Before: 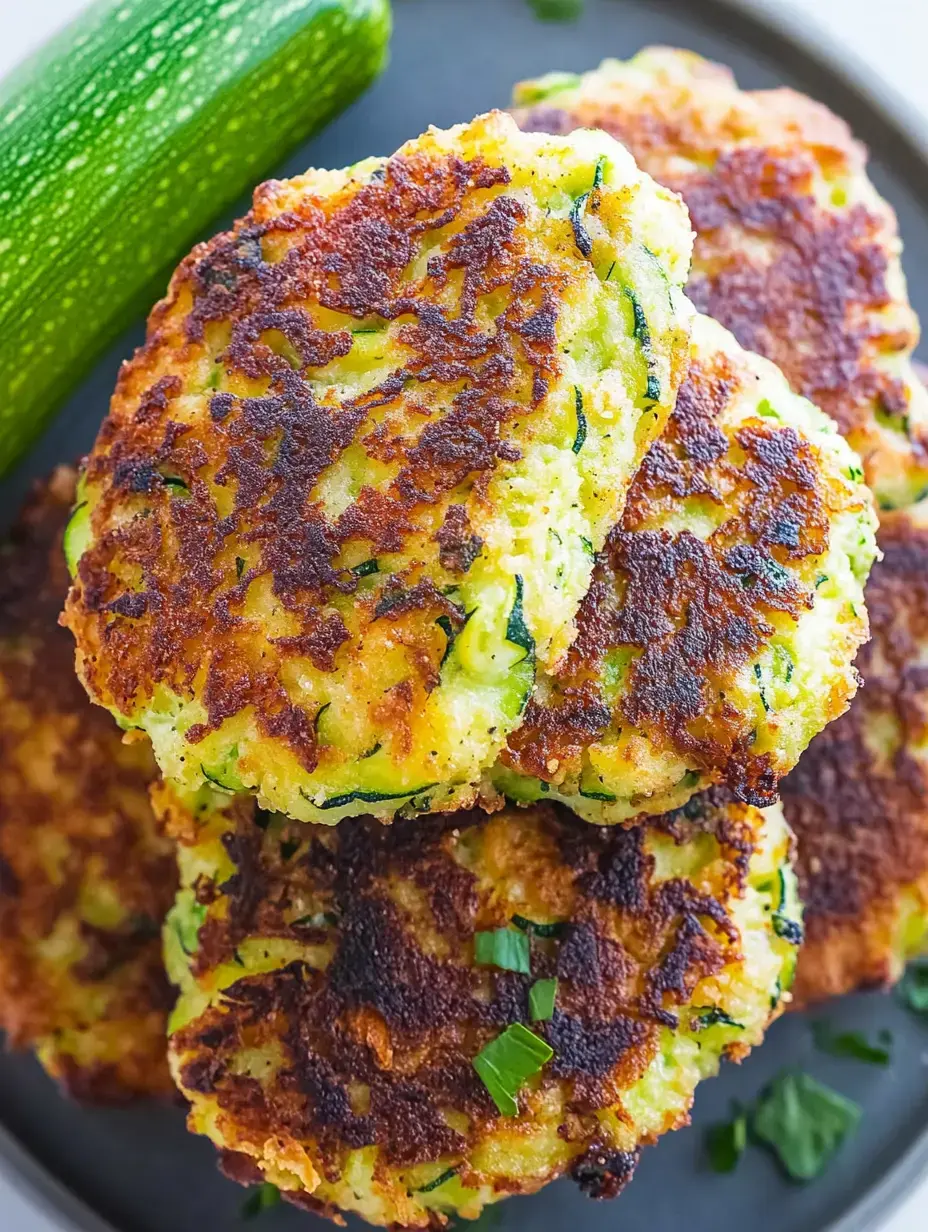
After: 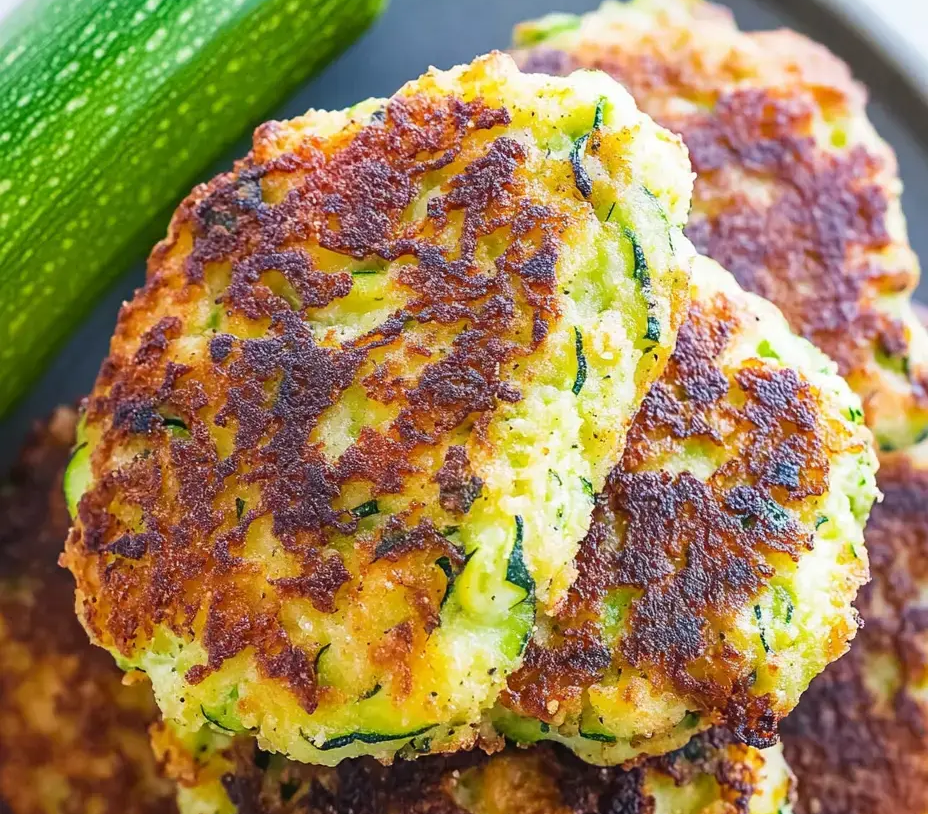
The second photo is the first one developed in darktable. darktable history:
crop and rotate: top 4.832%, bottom 29.091%
